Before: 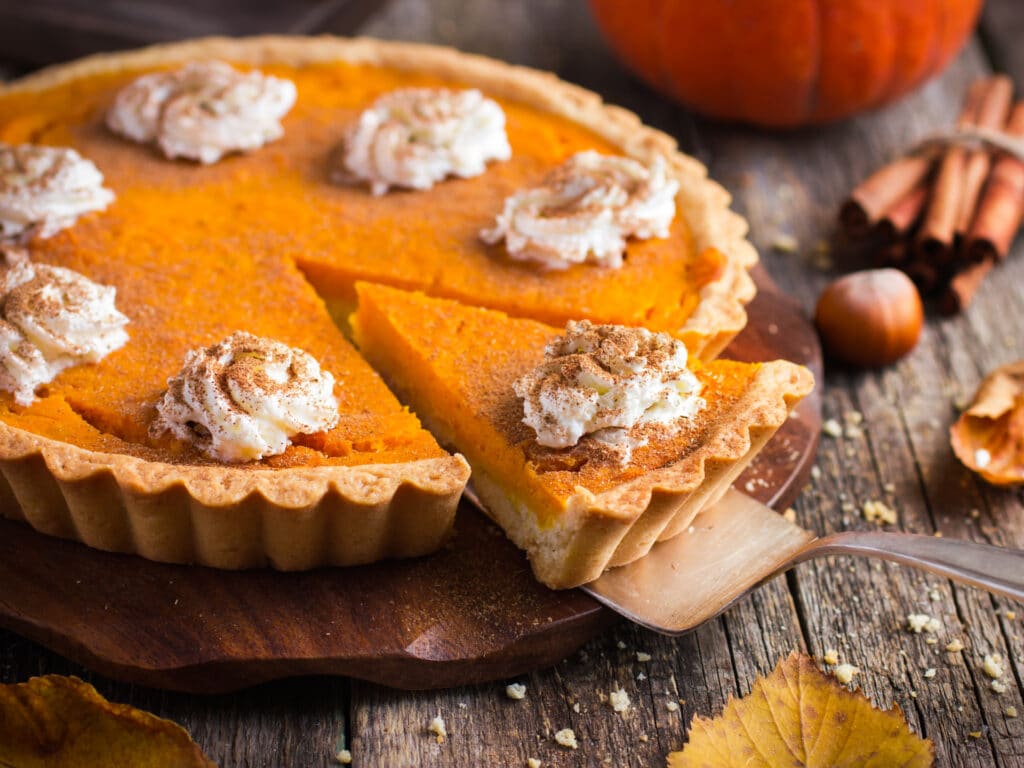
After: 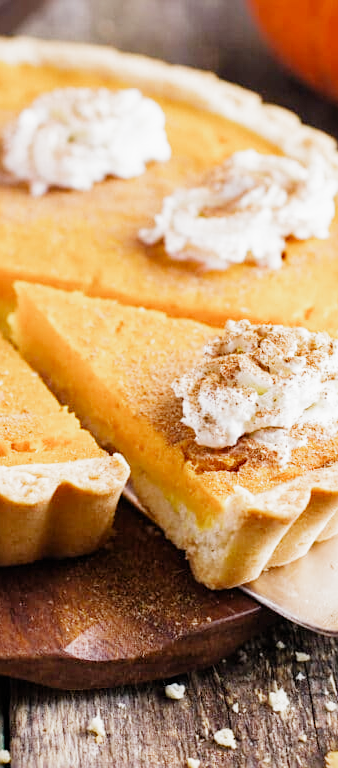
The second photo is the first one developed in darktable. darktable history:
exposure: black level correction 0, exposure 1.464 EV, compensate highlight preservation false
sharpen: amount 0.21
crop: left 33.34%, right 33.643%
filmic rgb: black relative exposure -7.65 EV, white relative exposure 4.56 EV, hardness 3.61, preserve chrominance no, color science v5 (2021)
